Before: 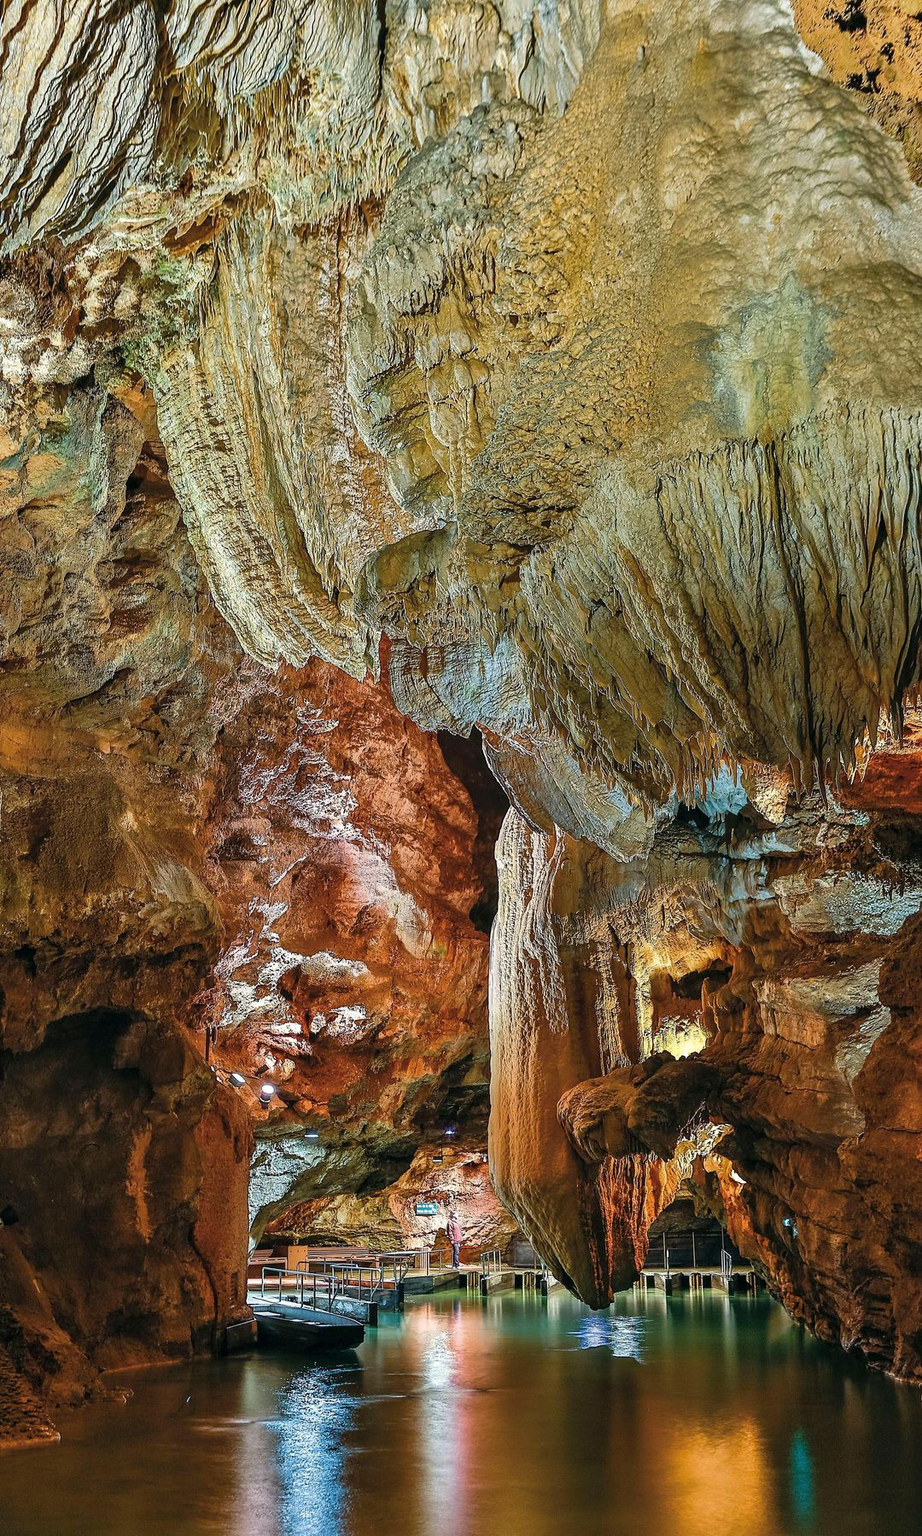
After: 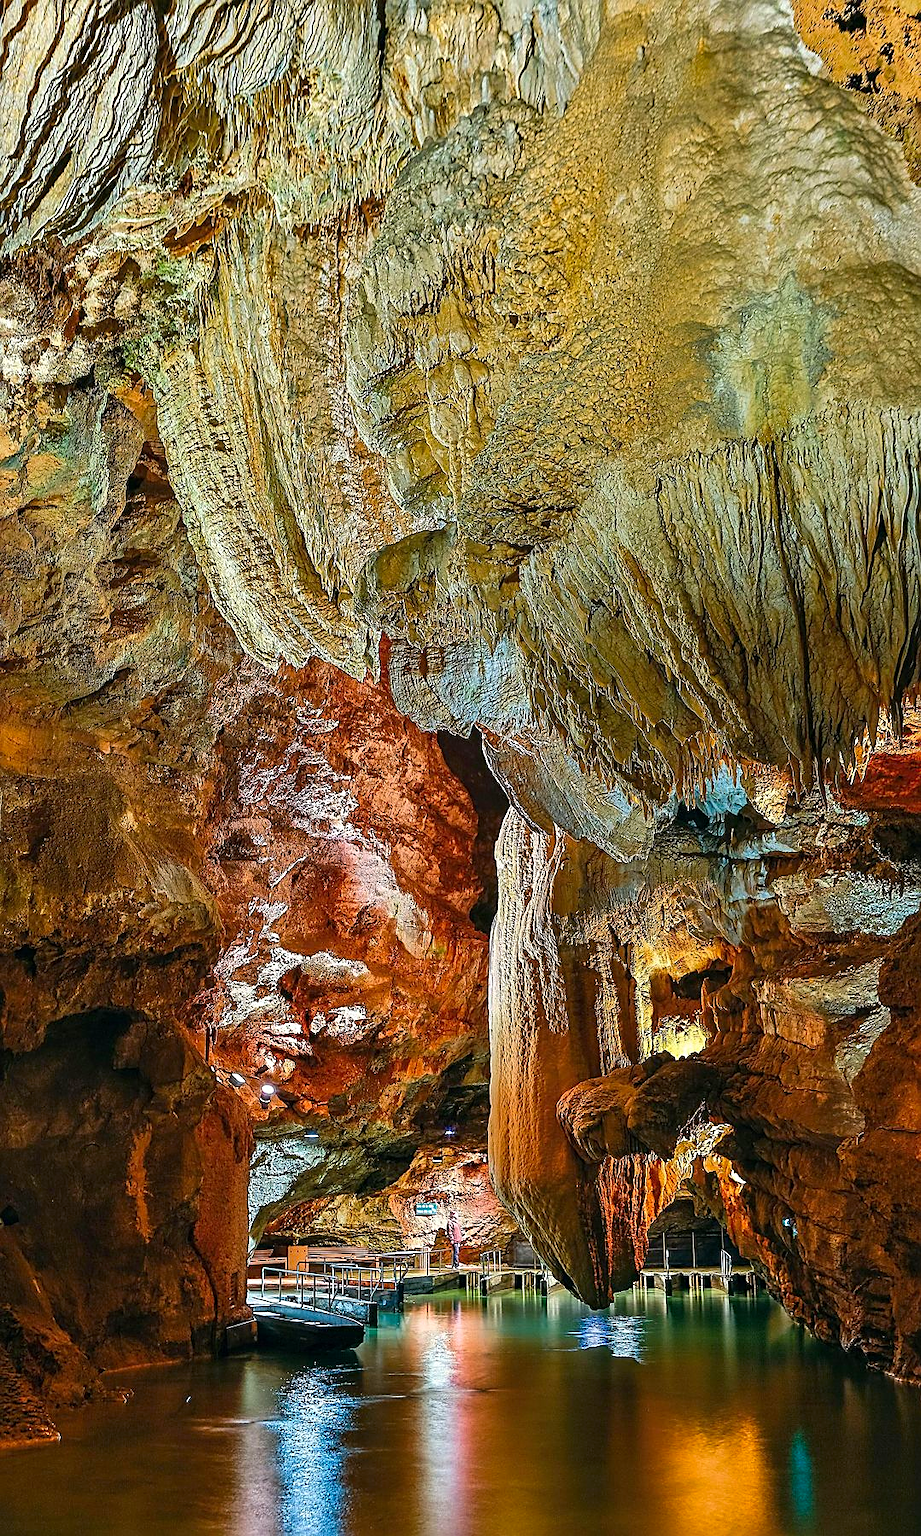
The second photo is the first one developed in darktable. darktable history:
contrast brightness saturation: contrast 0.086, saturation 0.275
sharpen: amount 0.557
